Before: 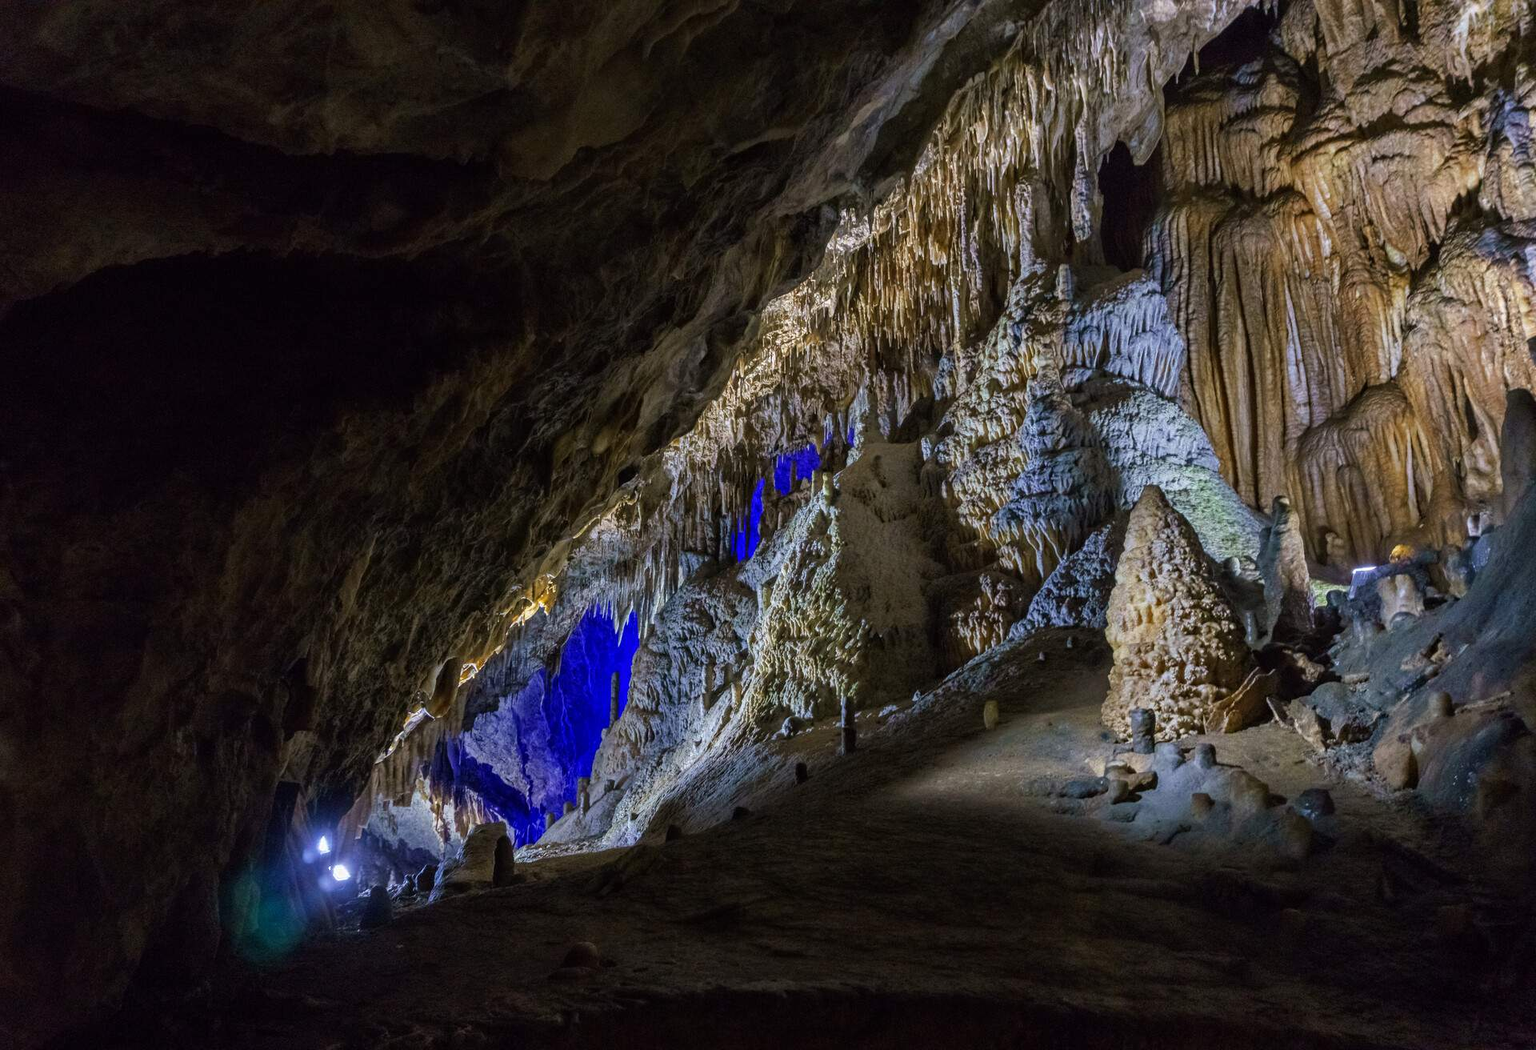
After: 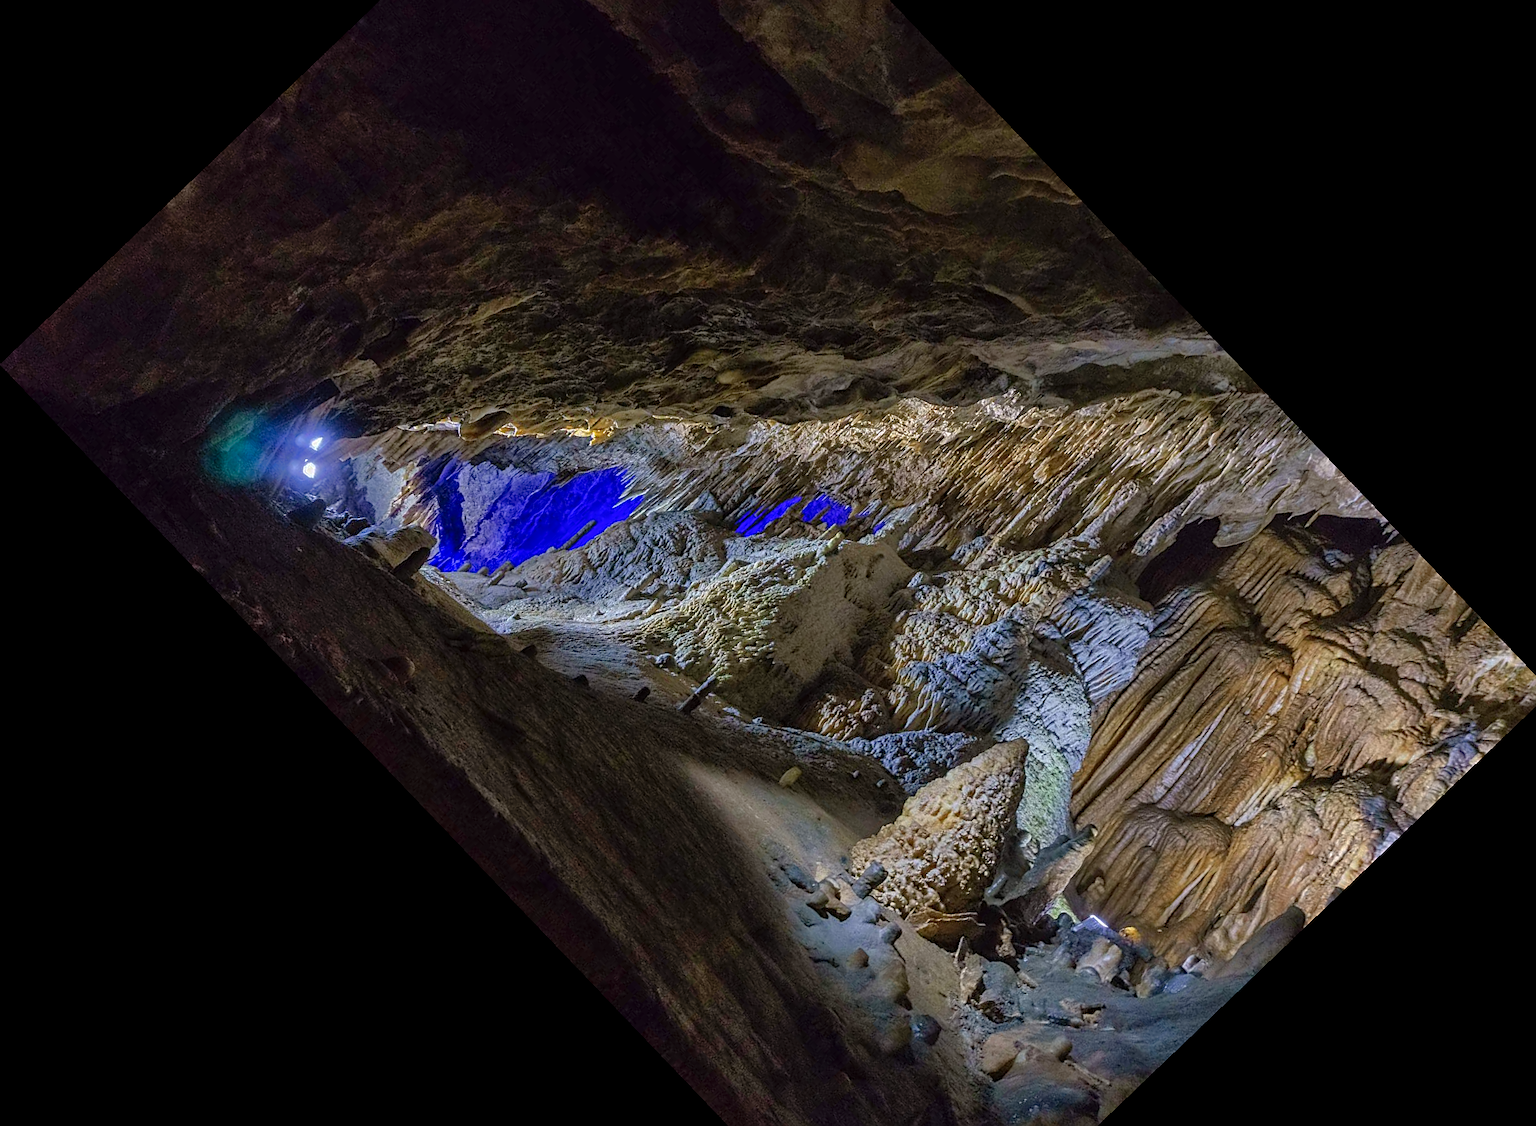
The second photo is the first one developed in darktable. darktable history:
crop and rotate: angle -46.26°, top 16.234%, right 0.912%, bottom 11.704%
sharpen: on, module defaults
shadows and highlights: on, module defaults
